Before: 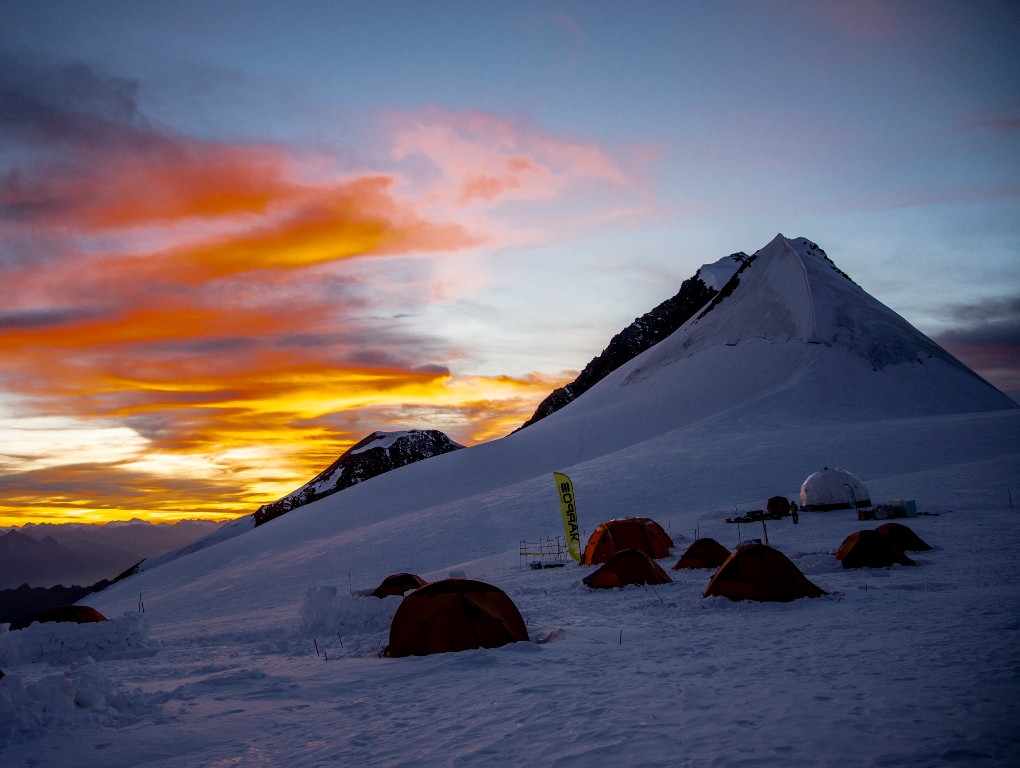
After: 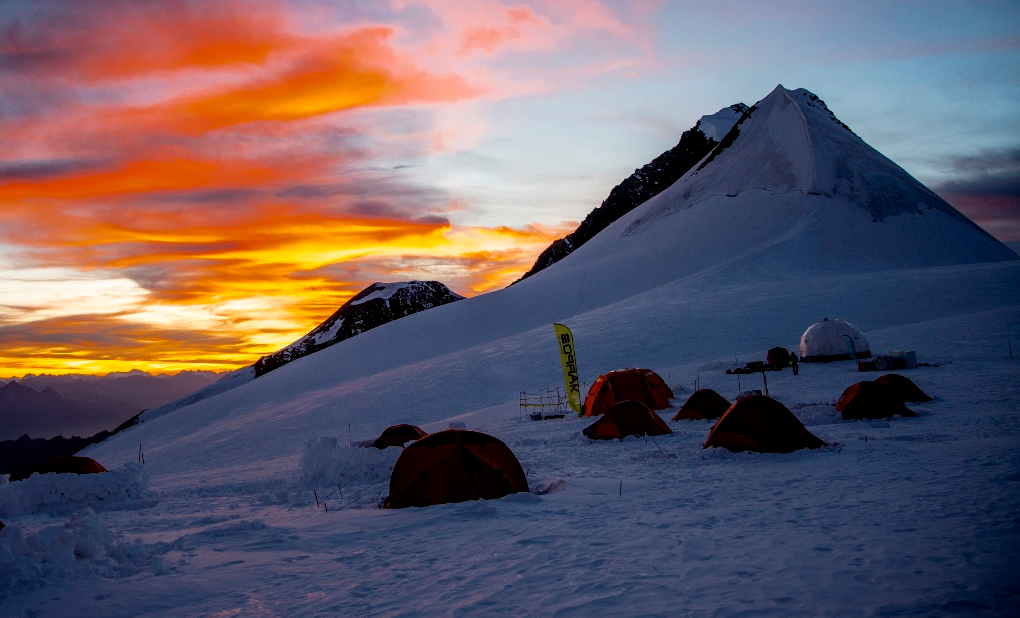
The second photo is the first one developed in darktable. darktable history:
crop and rotate: top 19.513%
